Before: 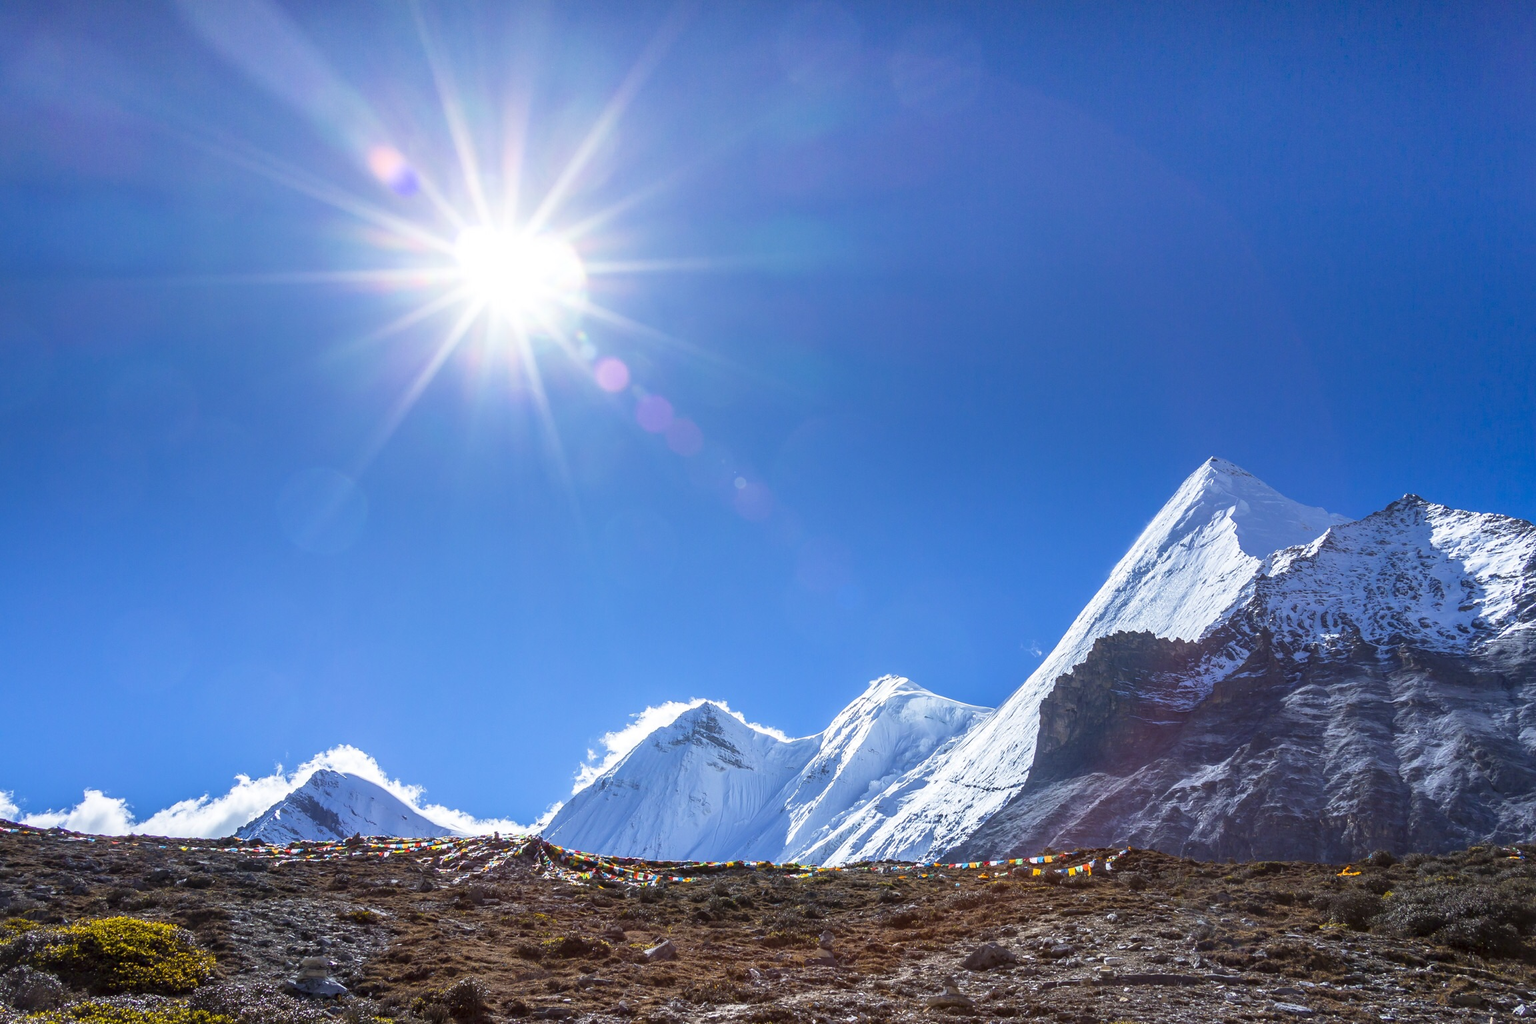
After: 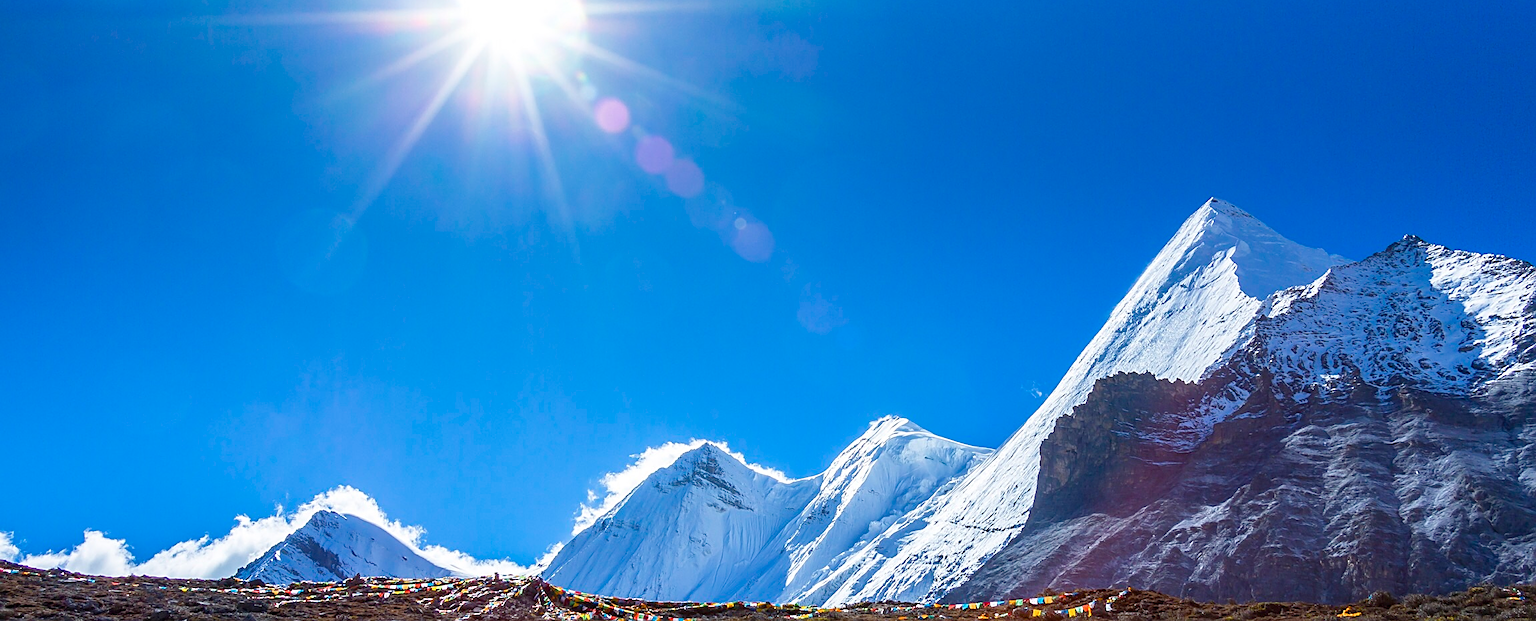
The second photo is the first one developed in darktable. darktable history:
color correction: saturation 0.99
color balance rgb: perceptual saturation grading › global saturation 20%, perceptual saturation grading › highlights -25%, perceptual saturation grading › shadows 25%
sharpen: on, module defaults
crop and rotate: top 25.357%, bottom 13.942%
